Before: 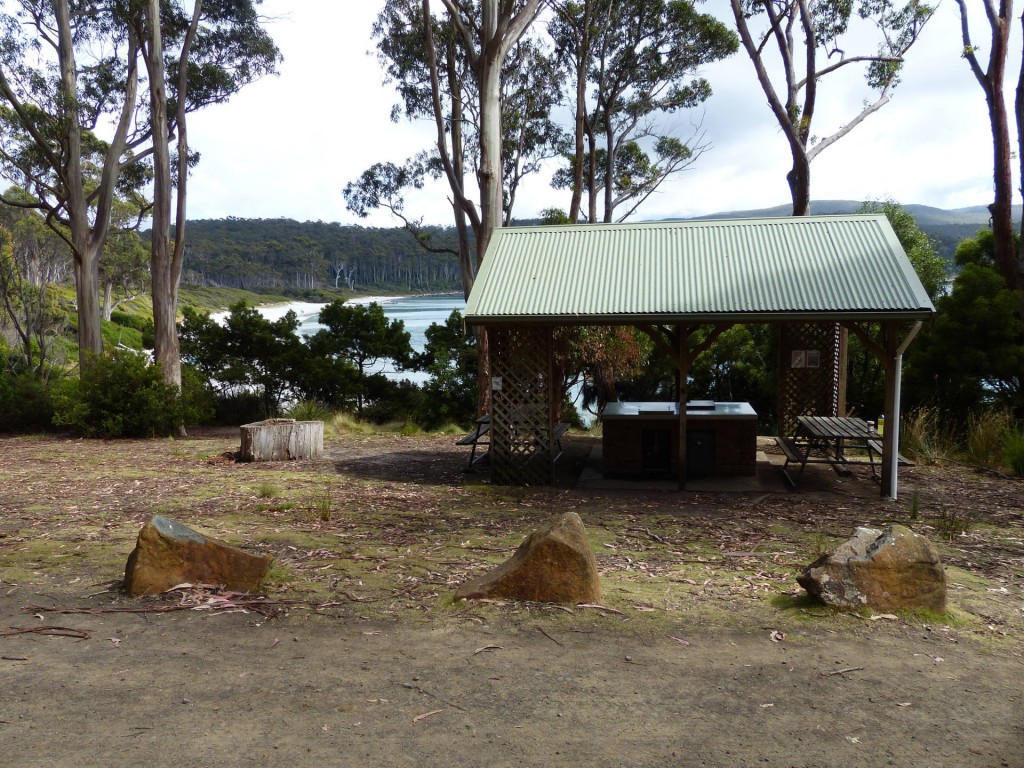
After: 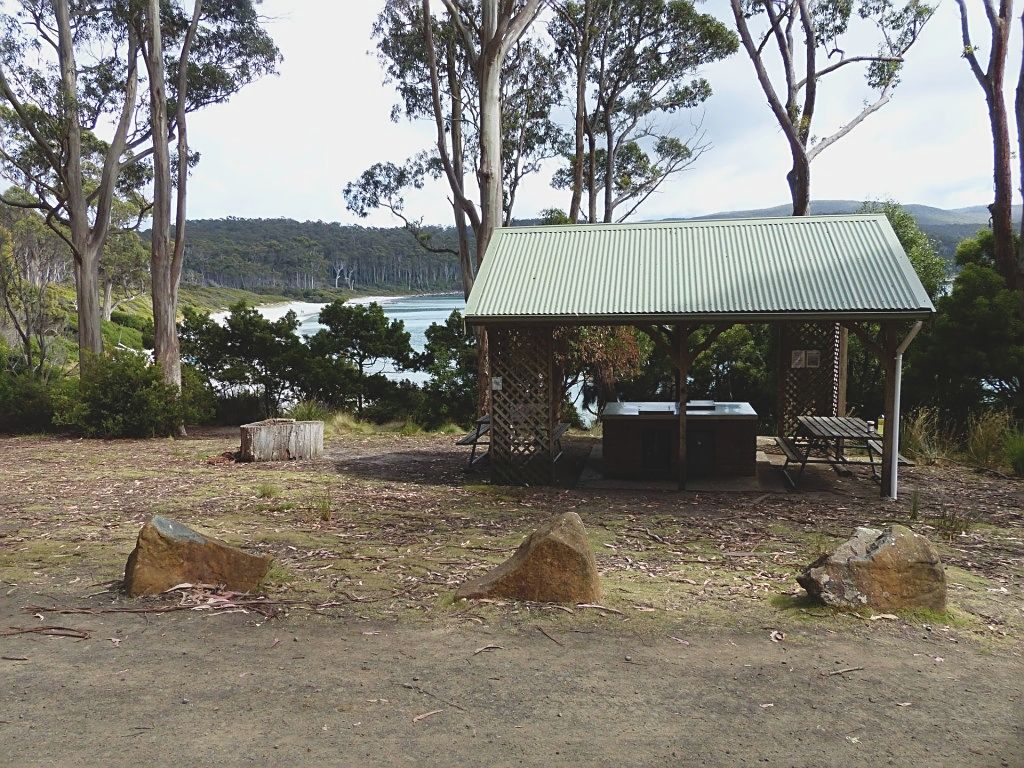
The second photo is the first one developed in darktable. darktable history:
tone curve: curves: ch0 [(0, 0) (0.003, 0.003) (0.011, 0.012) (0.025, 0.026) (0.044, 0.046) (0.069, 0.072) (0.1, 0.104) (0.136, 0.141) (0.177, 0.185) (0.224, 0.234) (0.277, 0.289) (0.335, 0.349) (0.399, 0.415) (0.468, 0.488) (0.543, 0.566) (0.623, 0.649) (0.709, 0.739) (0.801, 0.834) (0.898, 0.923) (1, 1)], color space Lab, independent channels, preserve colors none
sharpen: on, module defaults
contrast brightness saturation: contrast -0.159, brightness 0.045, saturation -0.117
